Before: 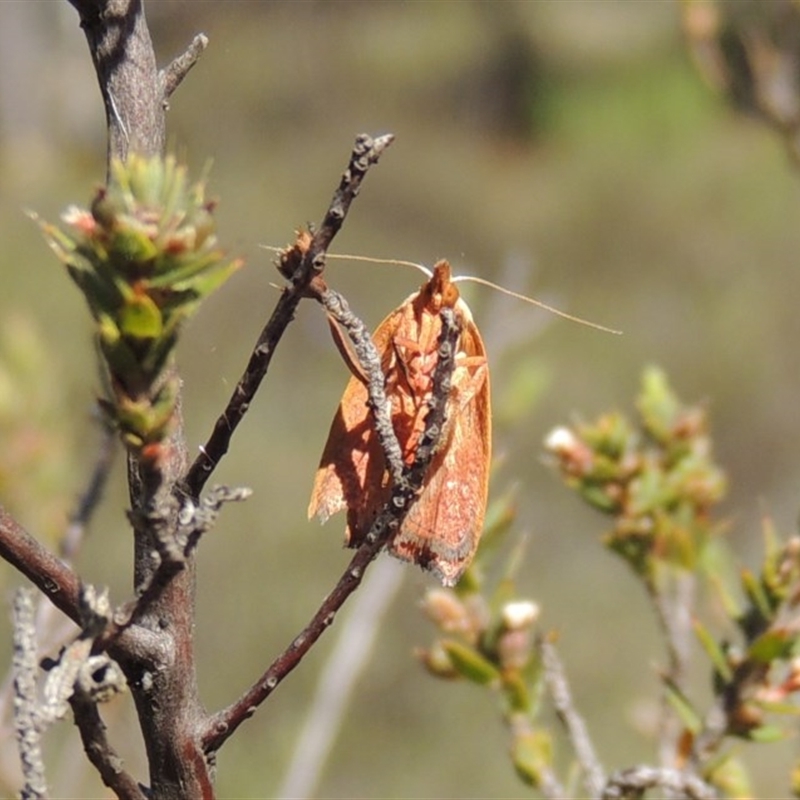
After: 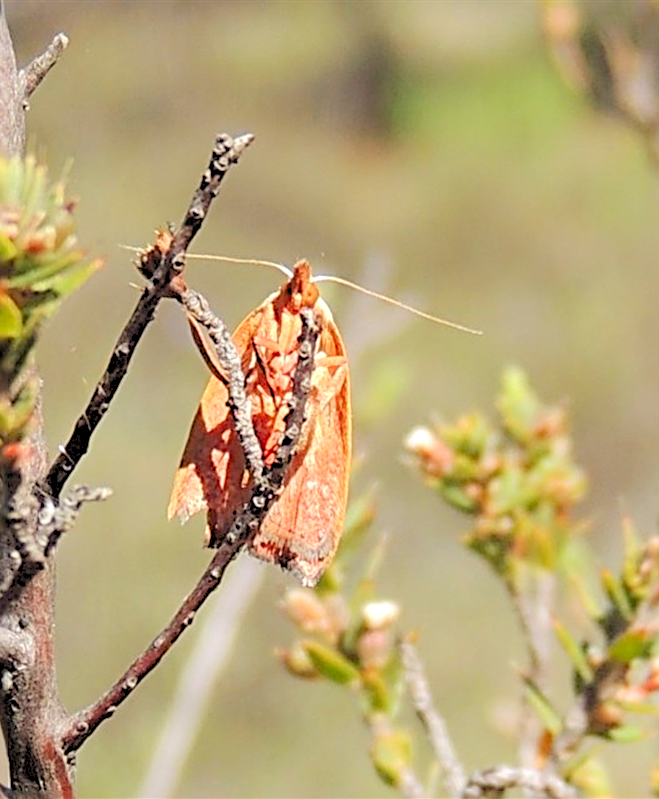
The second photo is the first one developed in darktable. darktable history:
crop: left 17.582%, bottom 0.031%
sharpen: radius 3.025, amount 0.757
levels: levels [0.072, 0.414, 0.976]
